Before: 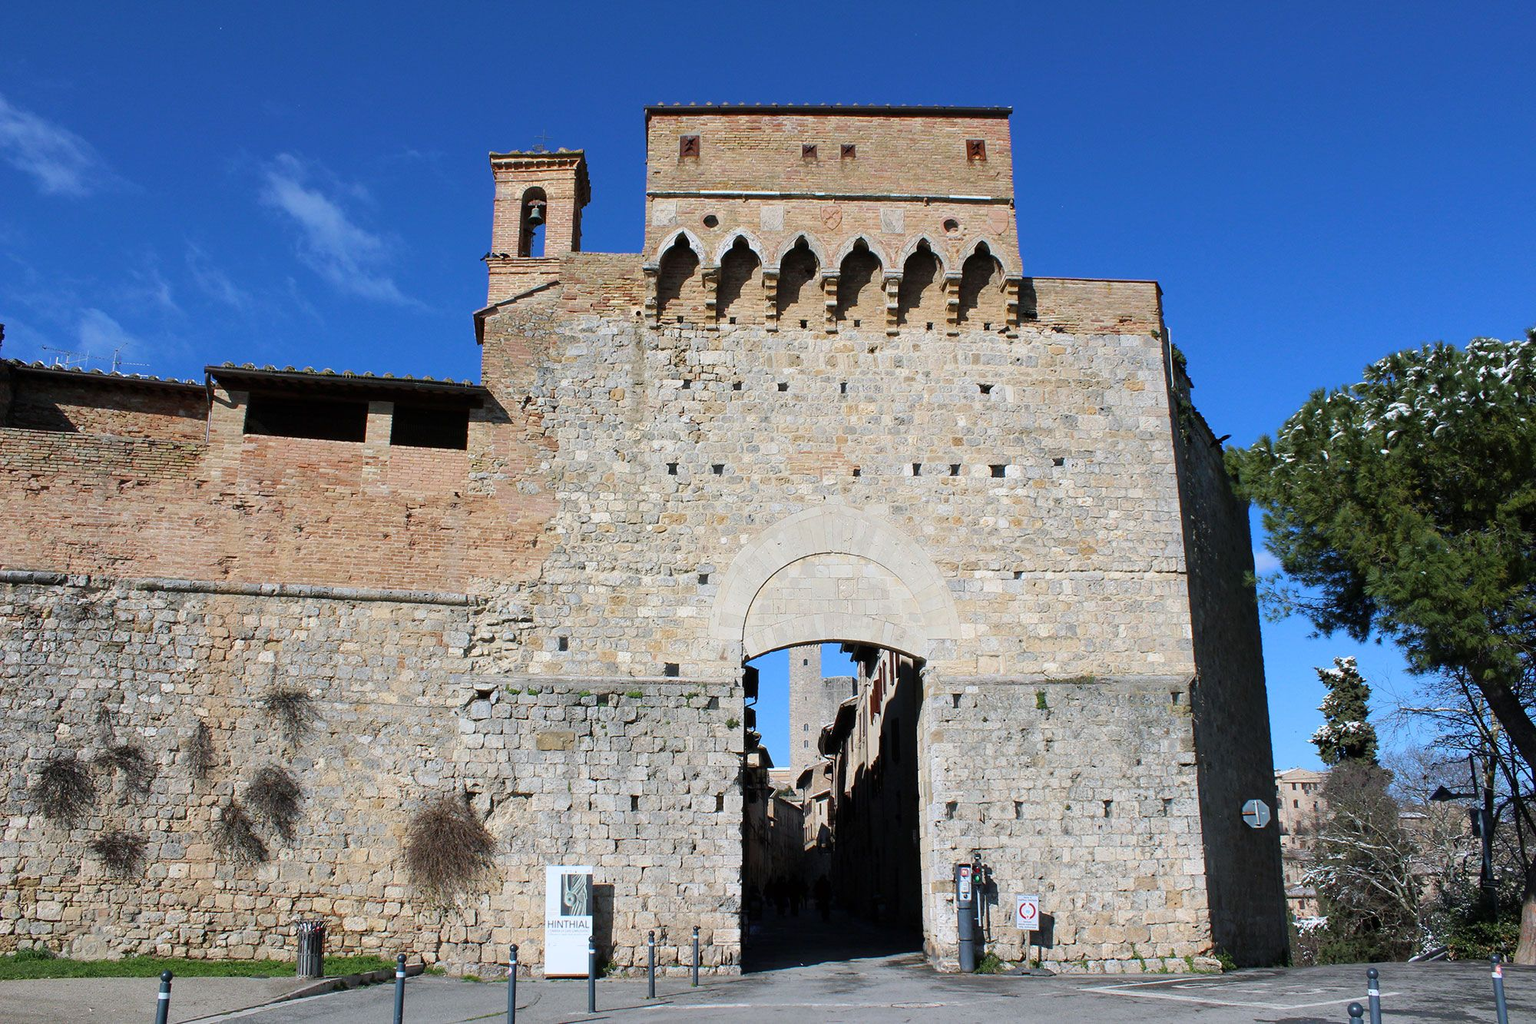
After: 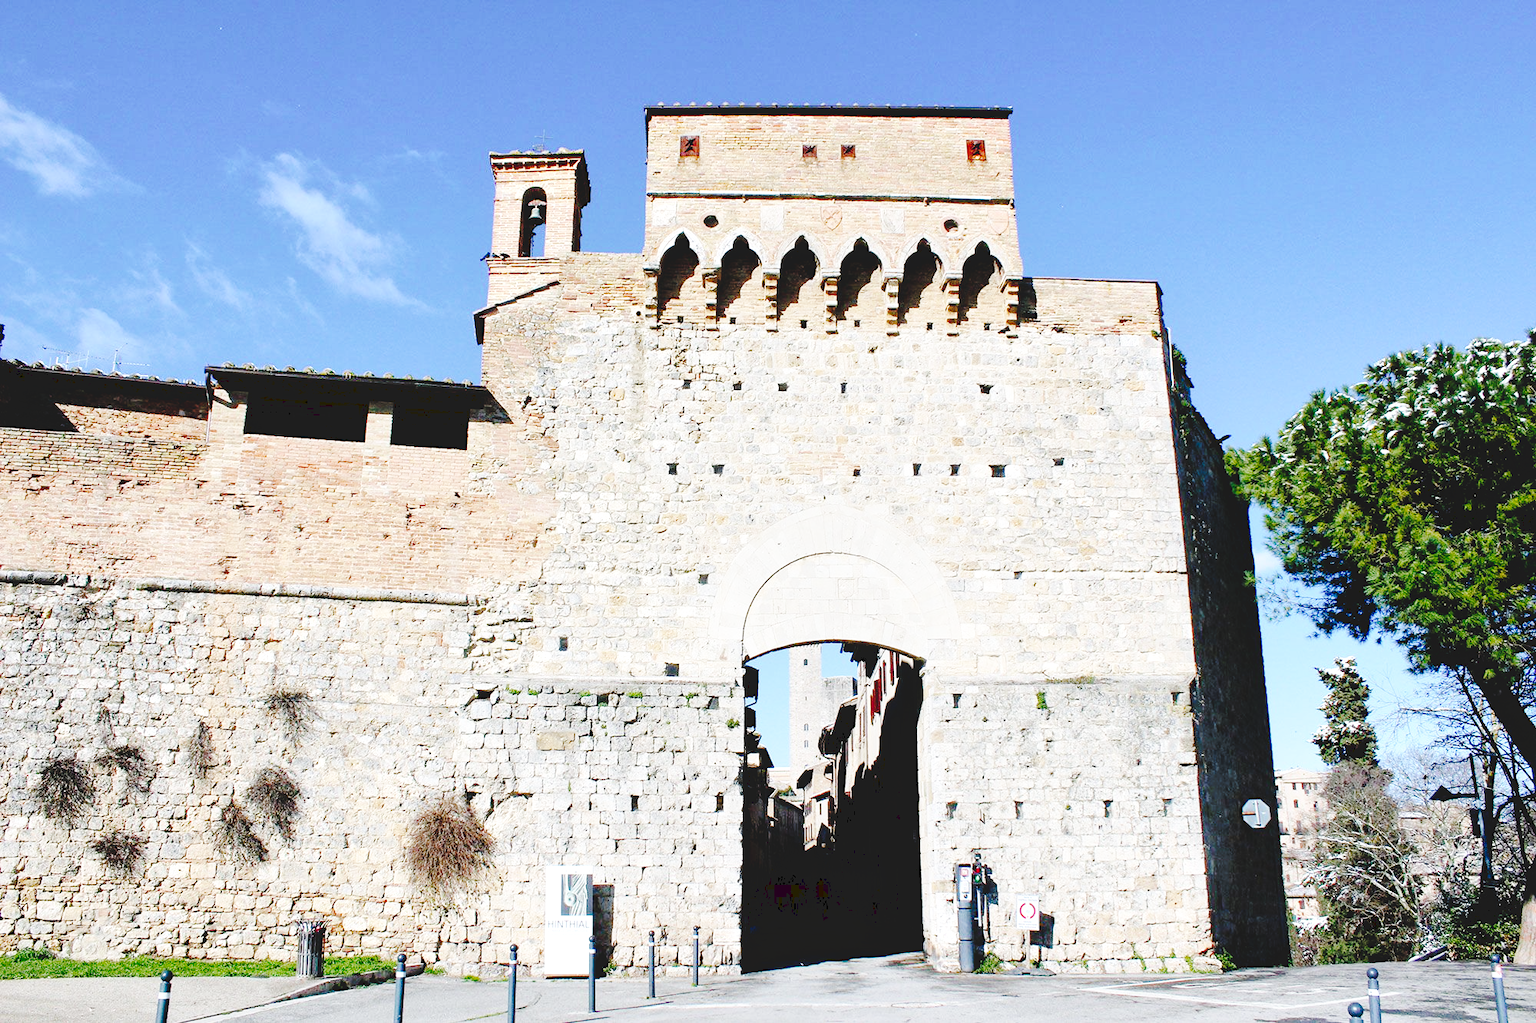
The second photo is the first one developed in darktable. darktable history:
local contrast: mode bilateral grid, contrast 20, coarseness 50, detail 130%, midtone range 0.2
tone curve: curves: ch0 [(0, 0) (0.003, 0.117) (0.011, 0.115) (0.025, 0.116) (0.044, 0.116) (0.069, 0.112) (0.1, 0.113) (0.136, 0.127) (0.177, 0.148) (0.224, 0.191) (0.277, 0.249) (0.335, 0.363) (0.399, 0.479) (0.468, 0.589) (0.543, 0.664) (0.623, 0.733) (0.709, 0.799) (0.801, 0.852) (0.898, 0.914) (1, 1)], preserve colors none
base curve: curves: ch0 [(0, 0) (0.018, 0.026) (0.143, 0.37) (0.33, 0.731) (0.458, 0.853) (0.735, 0.965) (0.905, 0.986) (1, 1)], preserve colors none
